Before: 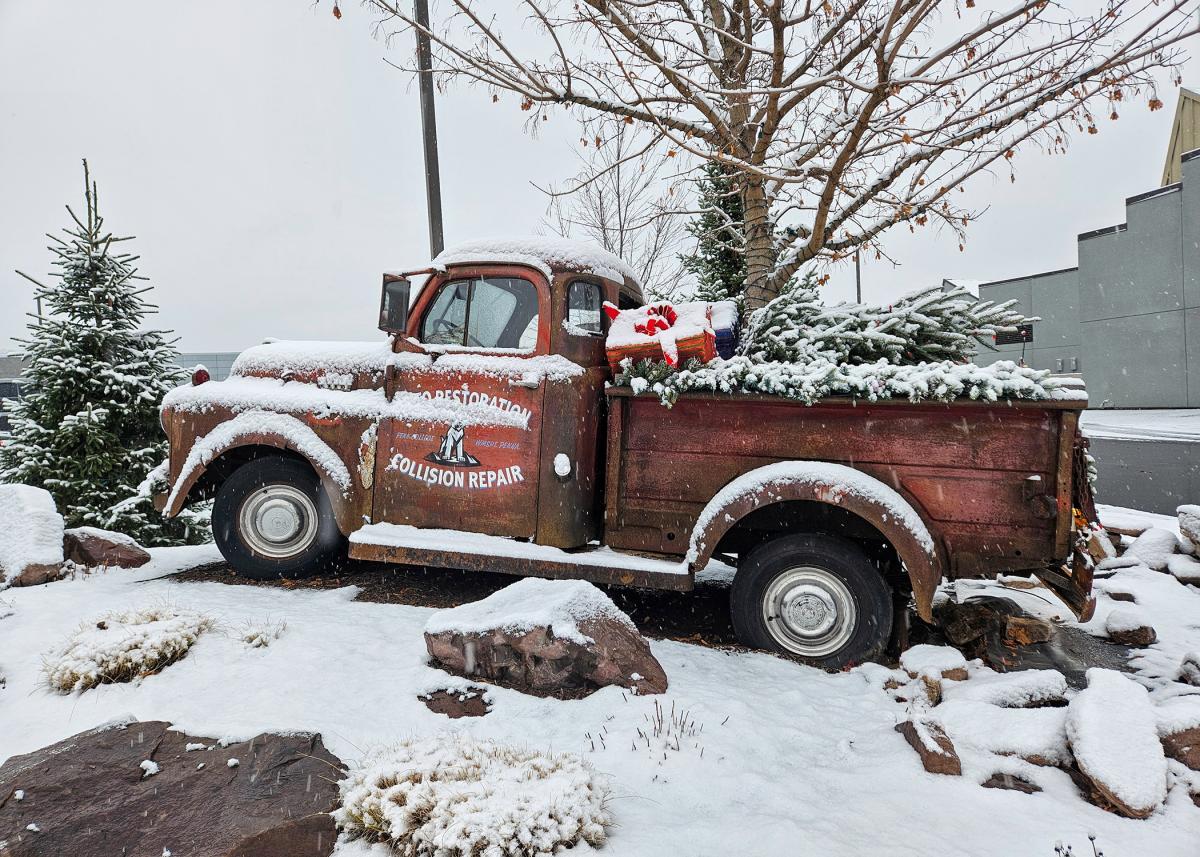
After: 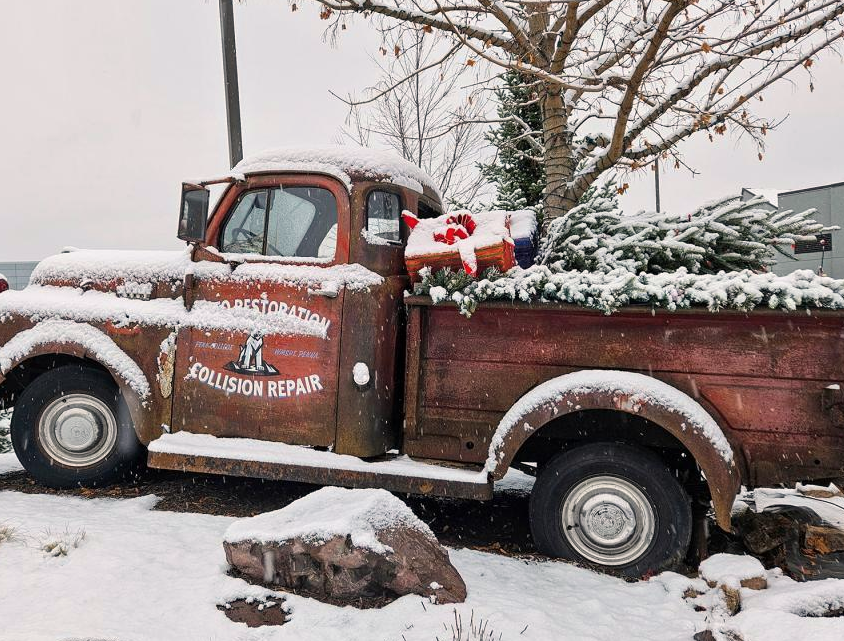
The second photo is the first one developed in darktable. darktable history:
color balance rgb: highlights gain › chroma 1.739%, highlights gain › hue 55.53°, perceptual saturation grading › global saturation -0.067%
crop and rotate: left 16.8%, top 10.675%, right 12.833%, bottom 14.501%
